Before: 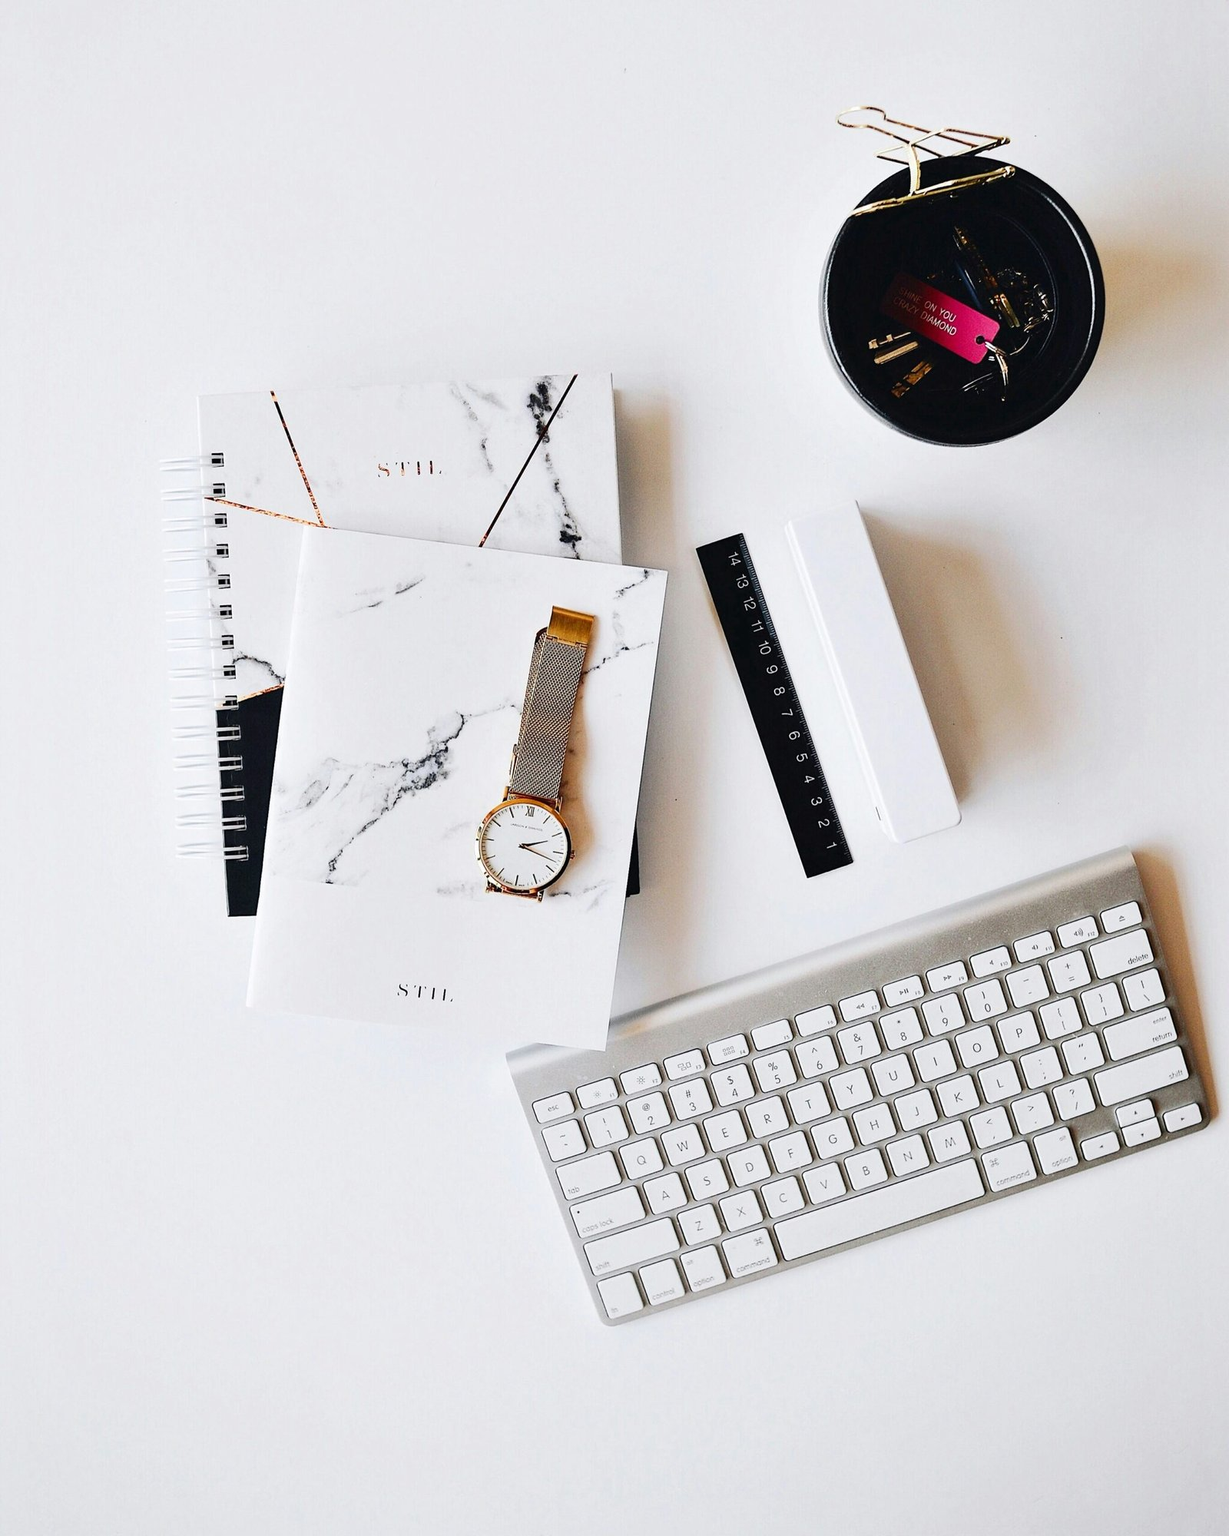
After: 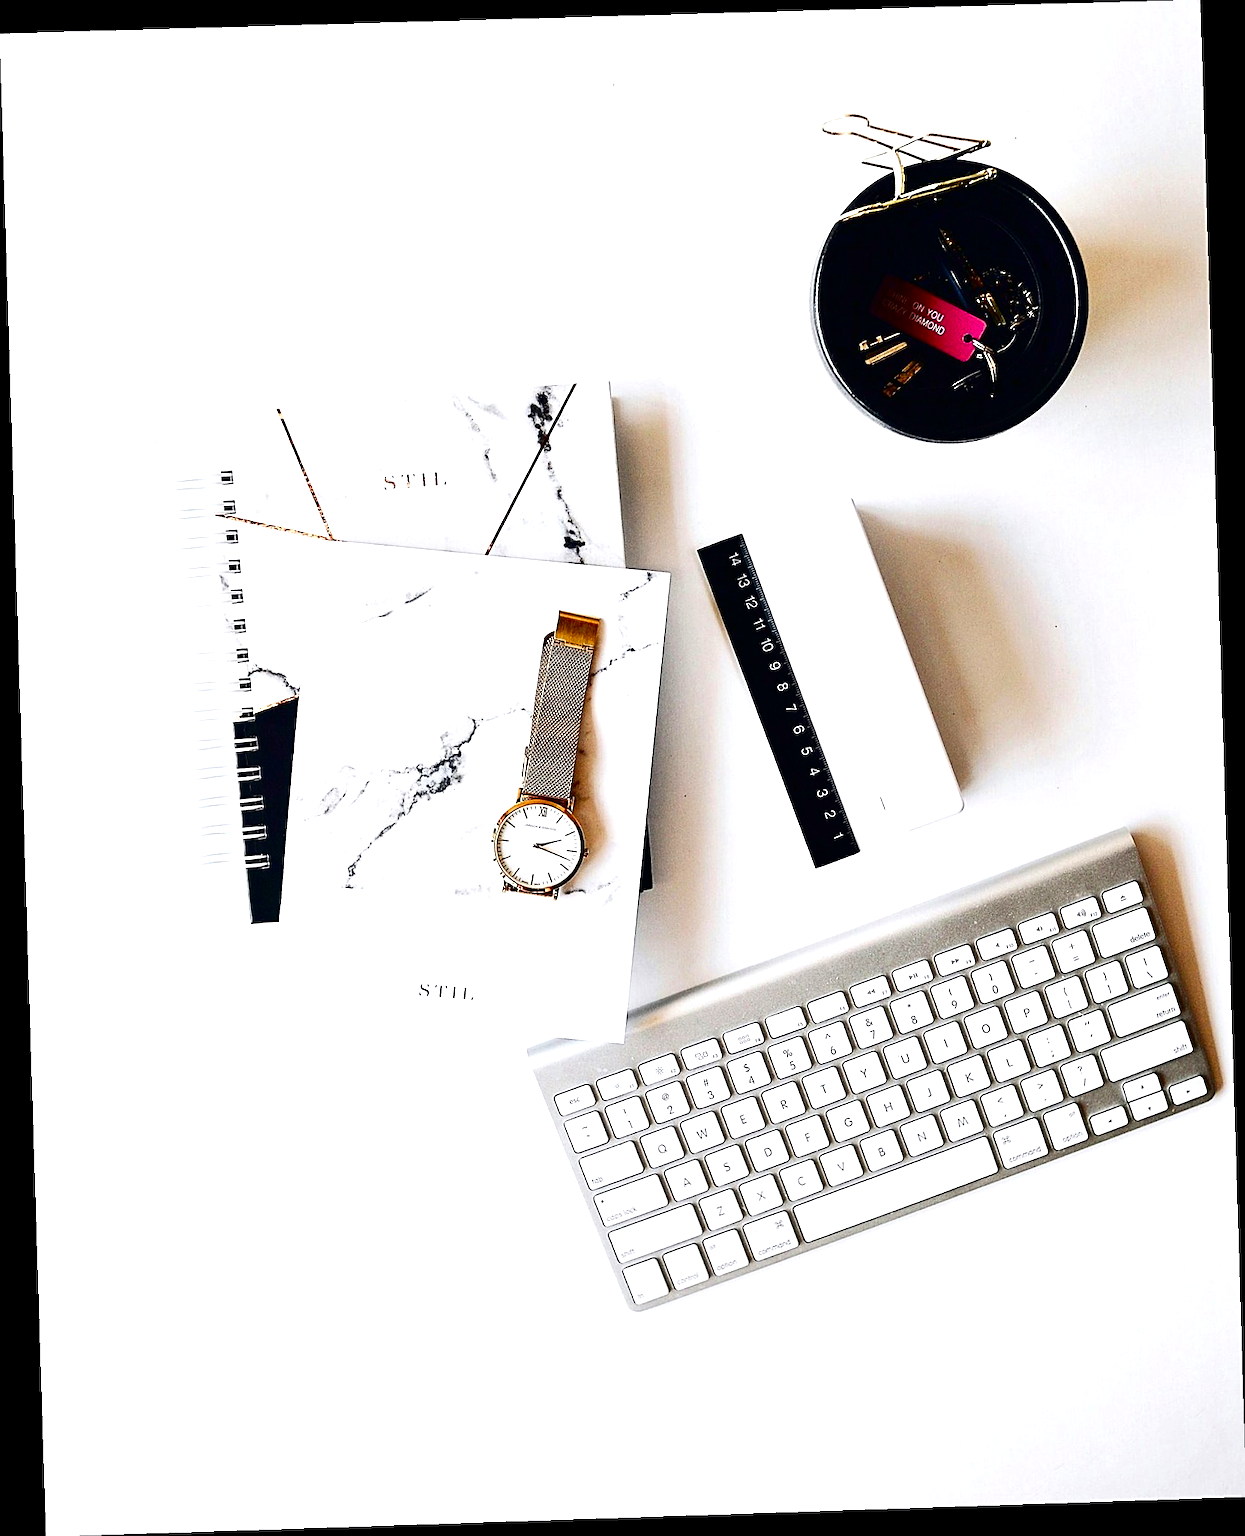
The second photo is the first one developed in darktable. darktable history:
contrast brightness saturation: contrast 0.13, brightness -0.24, saturation 0.14
exposure: black level correction 0.001, exposure 0.5 EV, compensate exposure bias true, compensate highlight preservation false
sharpen: on, module defaults
rotate and perspective: rotation -1.77°, lens shift (horizontal) 0.004, automatic cropping off
